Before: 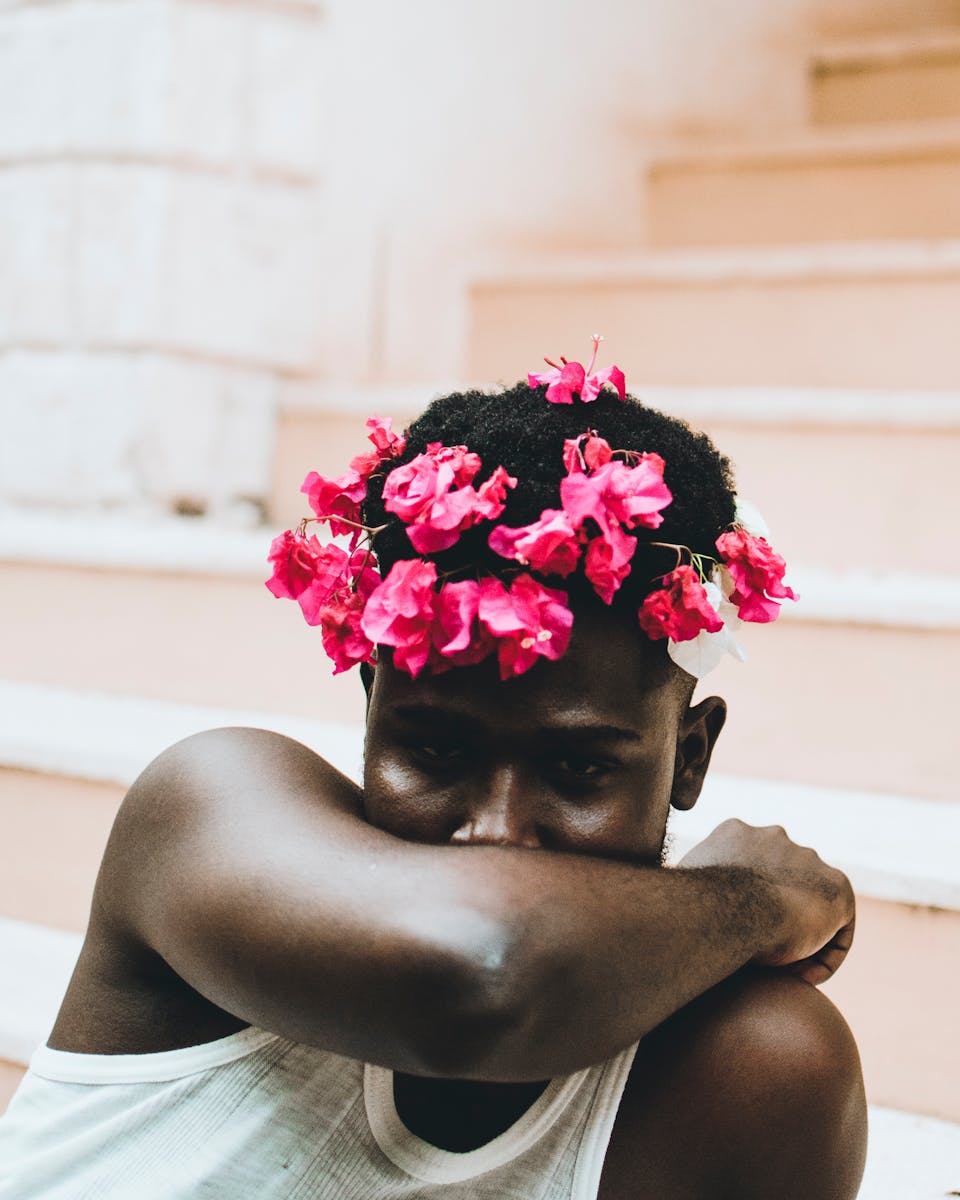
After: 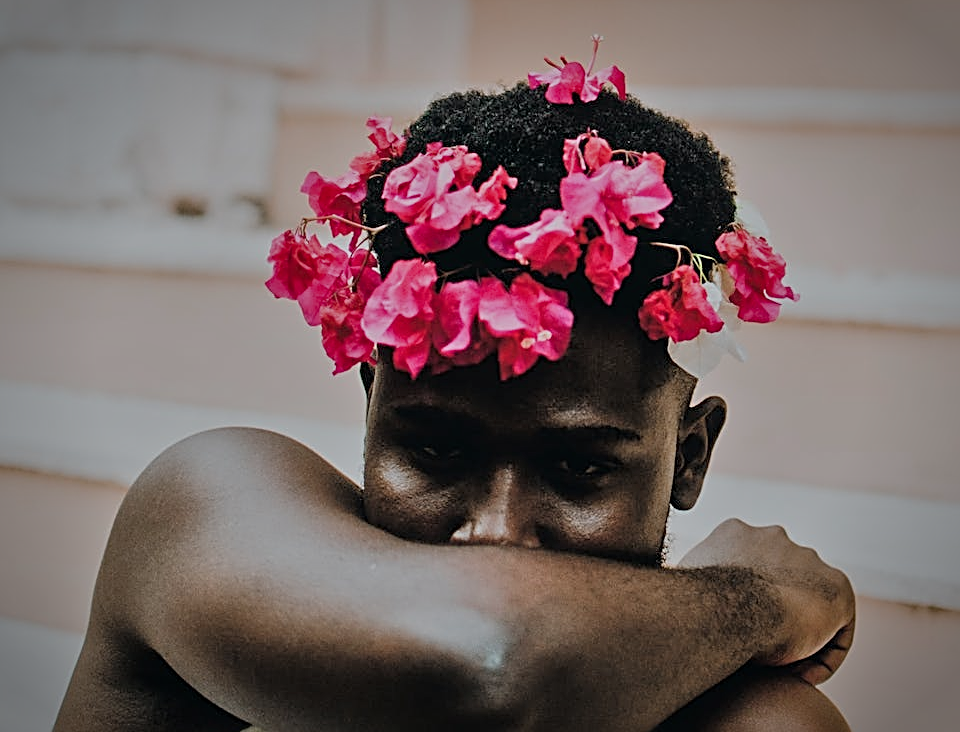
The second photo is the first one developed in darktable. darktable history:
tone equalizer: -7 EV 0.144 EV, -6 EV 0.581 EV, -5 EV 1.18 EV, -4 EV 1.35 EV, -3 EV 1.16 EV, -2 EV 0.6 EV, -1 EV 0.147 EV
sharpen: radius 2.558, amount 0.648
local contrast: mode bilateral grid, contrast 20, coarseness 50, detail 120%, midtone range 0.2
exposure: exposure -1.419 EV, compensate highlight preservation false
vignetting: saturation 0.047, automatic ratio true, unbound false
crop and rotate: top 25.051%, bottom 13.924%
